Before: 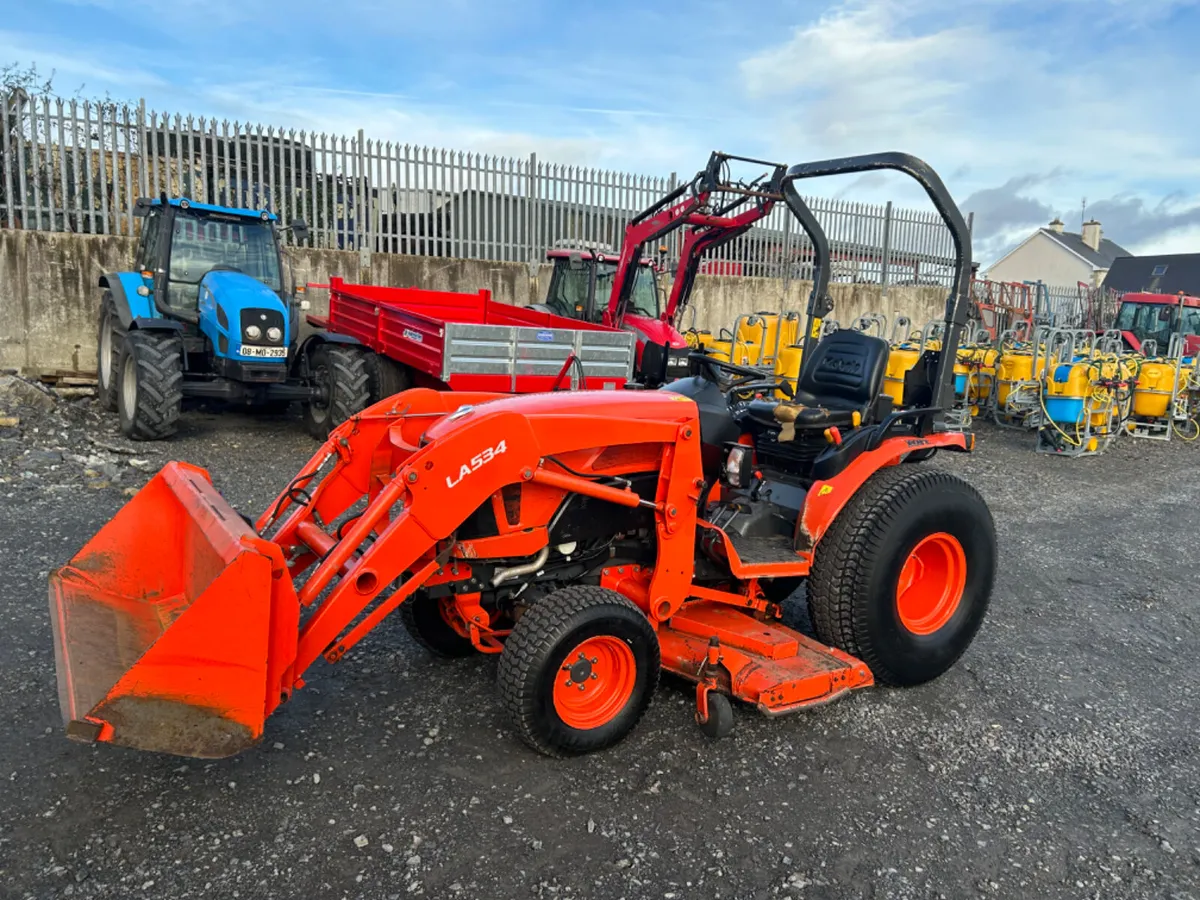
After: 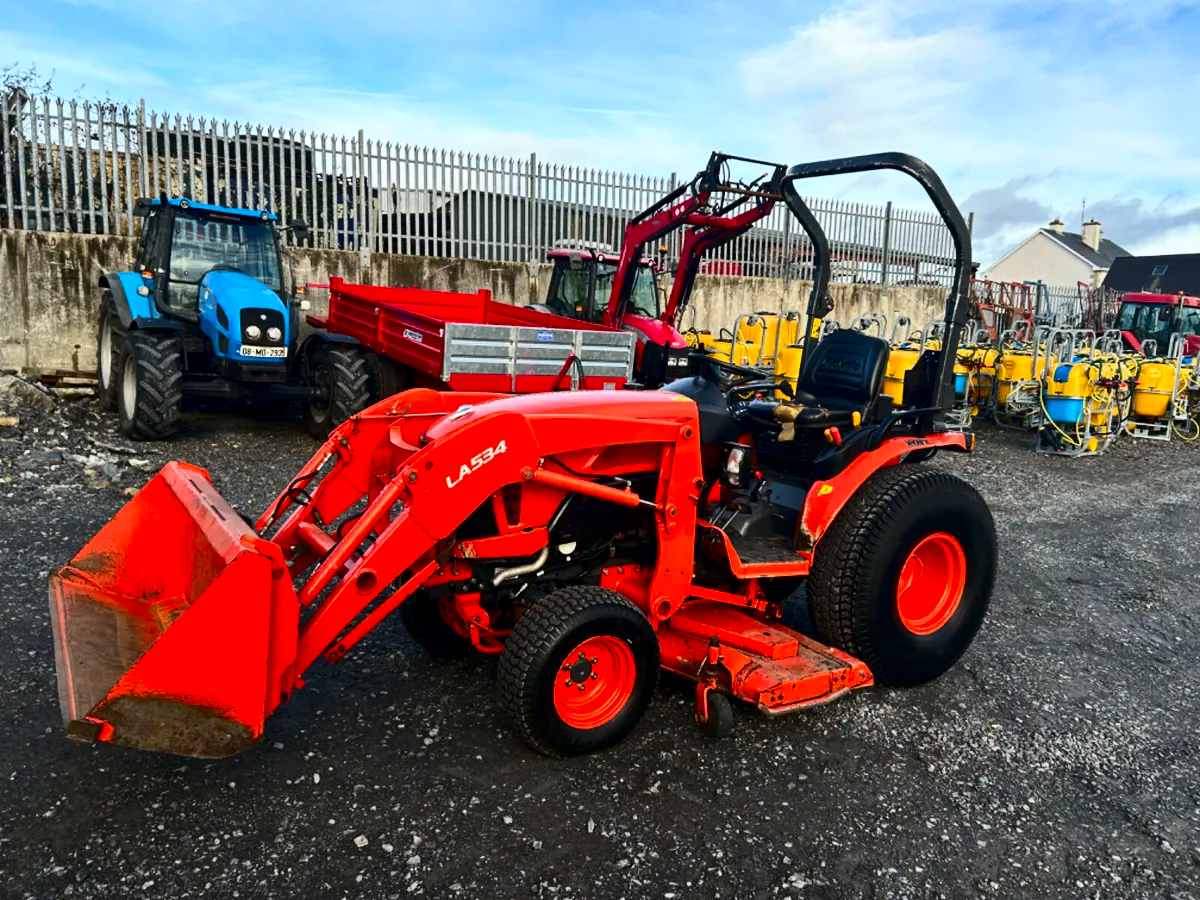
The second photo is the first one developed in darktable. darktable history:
contrast brightness saturation: contrast 0.302, brightness -0.082, saturation 0.17
